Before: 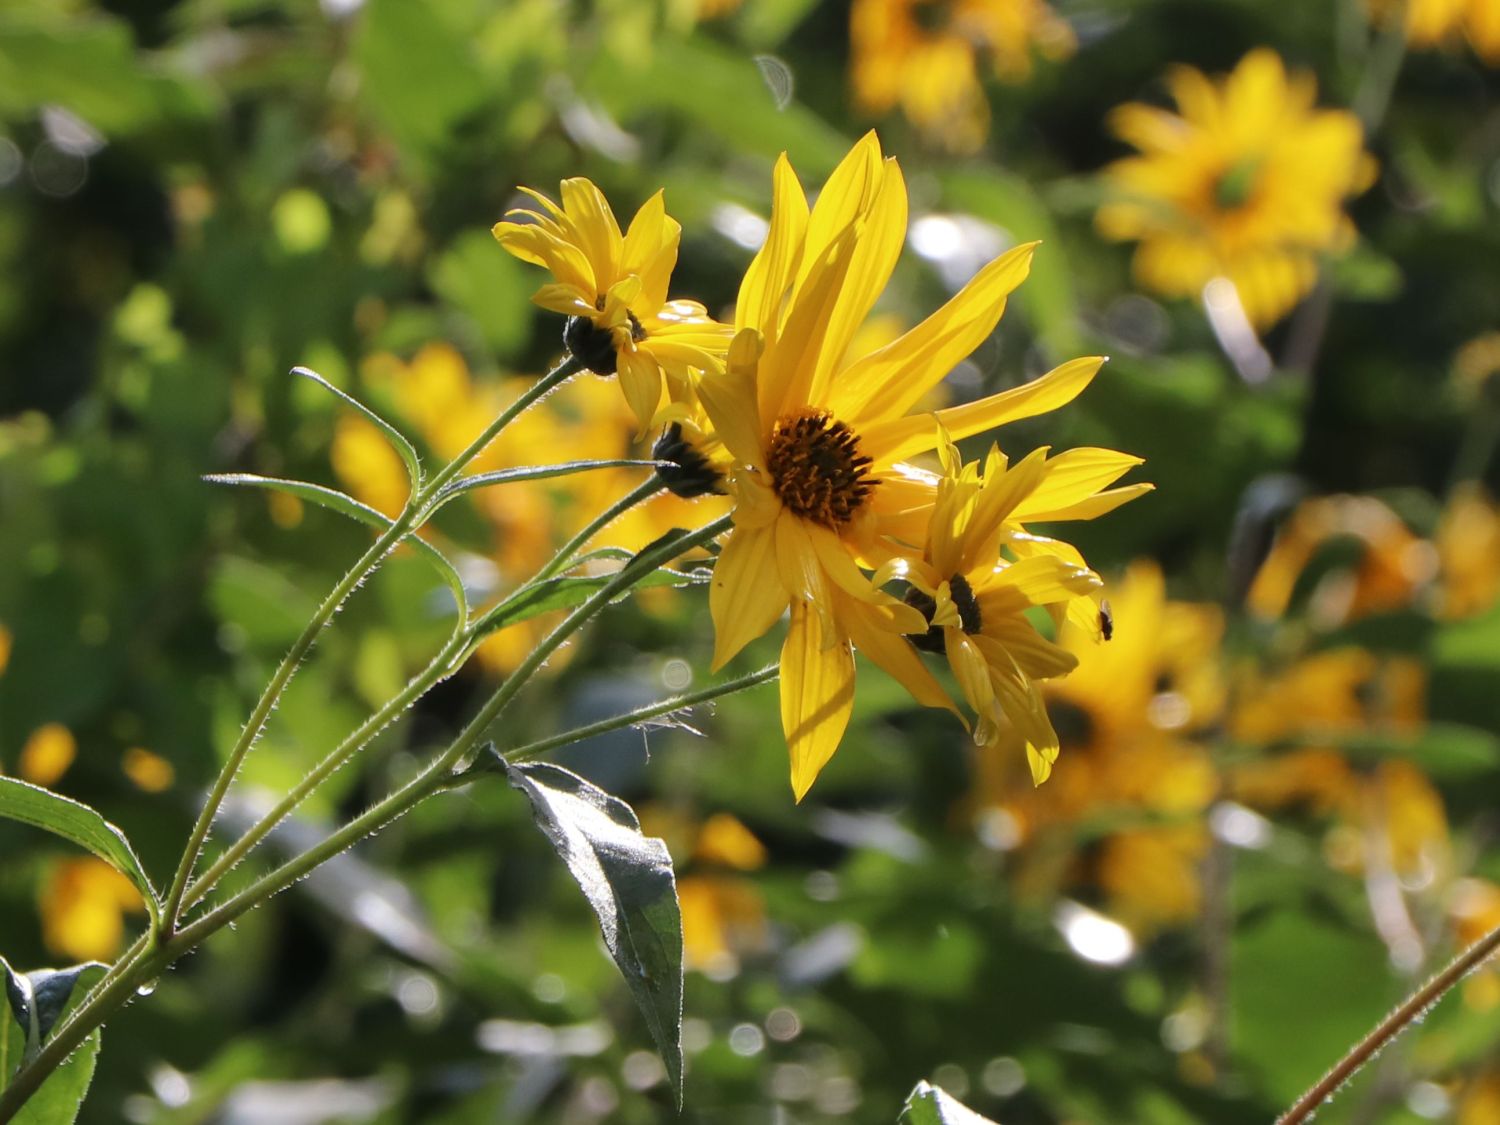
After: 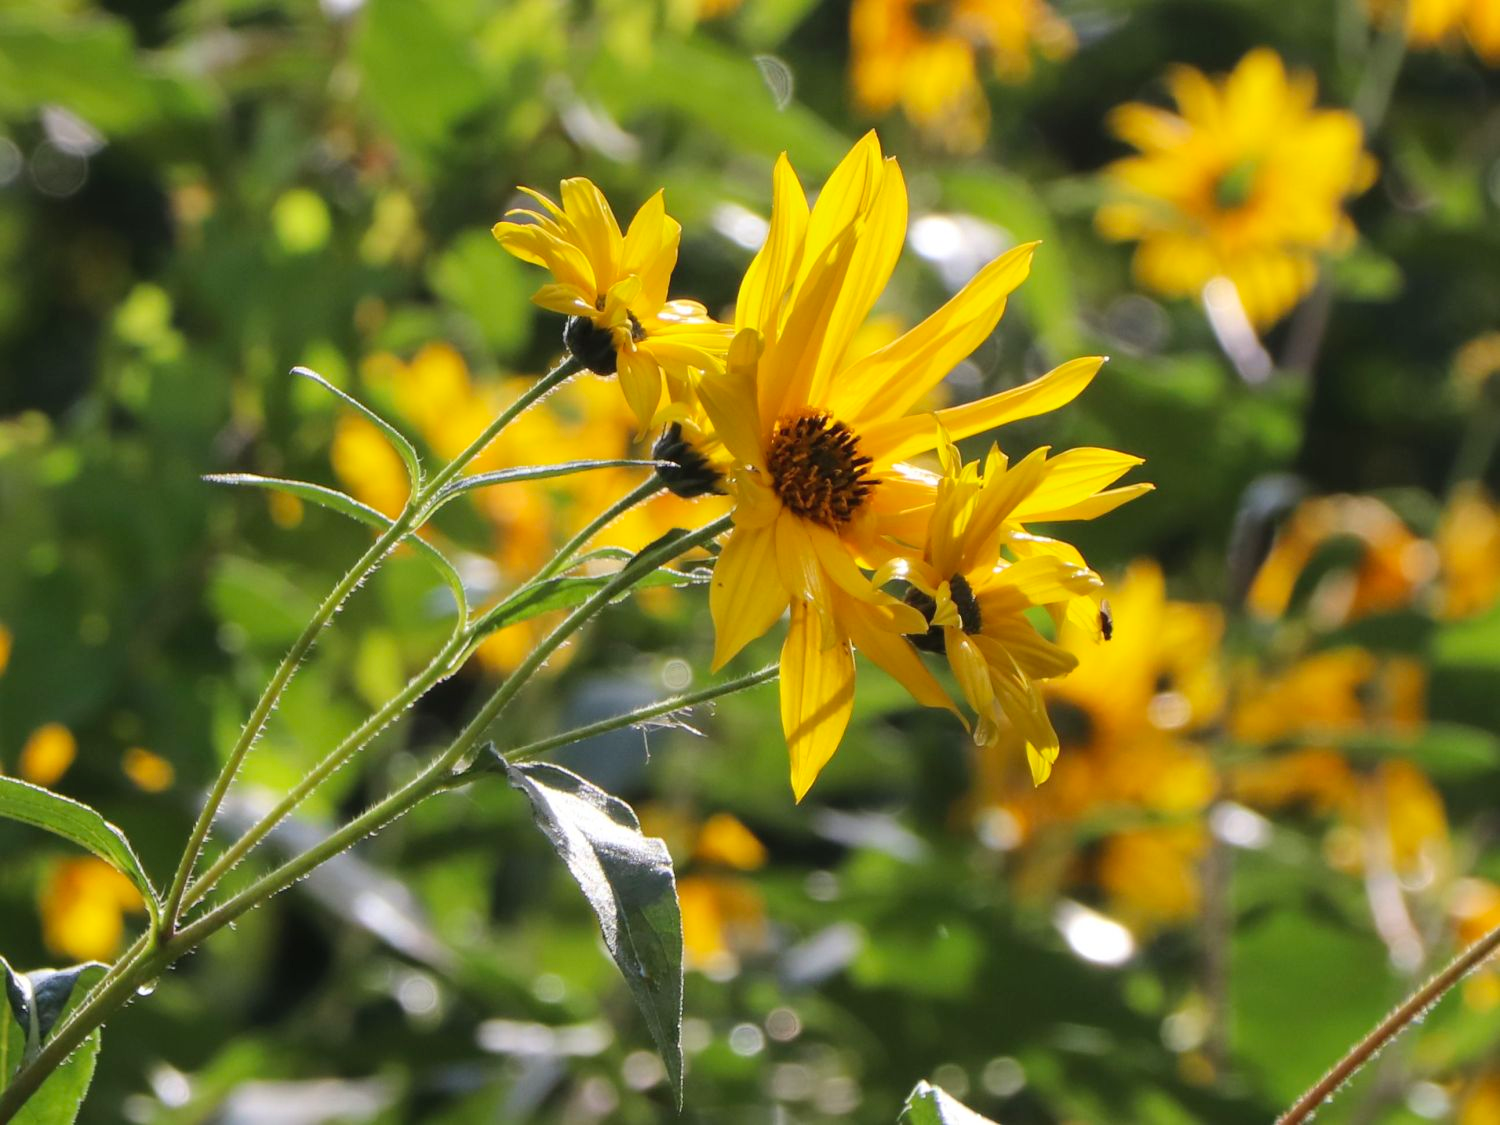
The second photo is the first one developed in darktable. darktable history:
contrast brightness saturation: contrast 0.074, brightness 0.082, saturation 0.18
